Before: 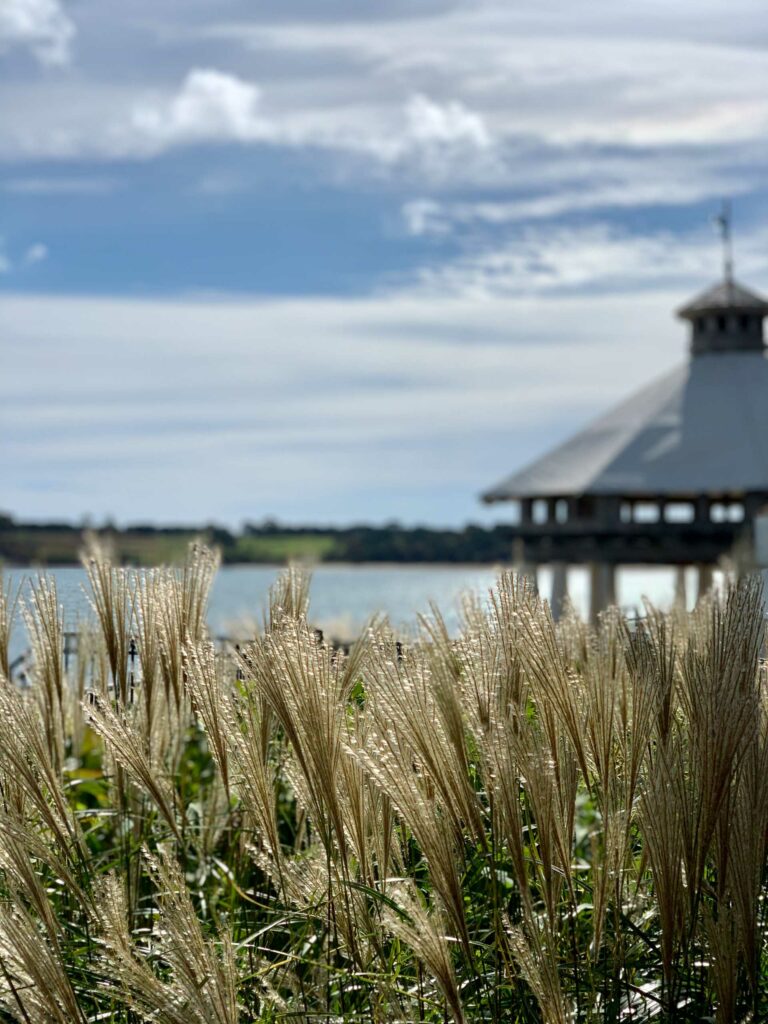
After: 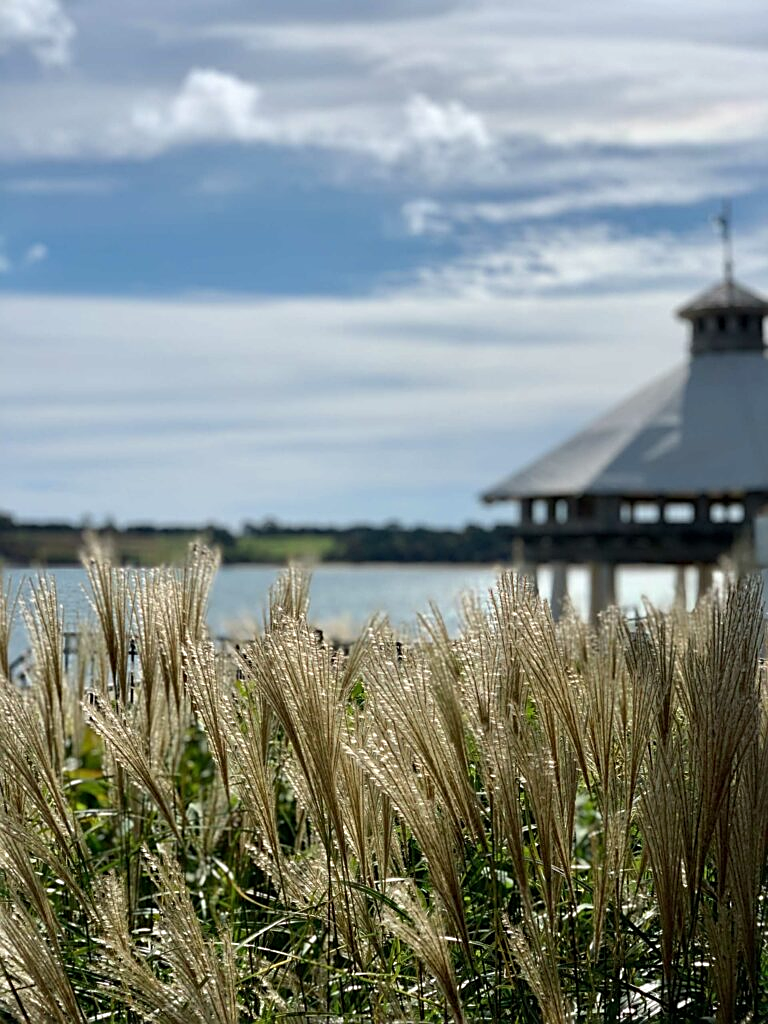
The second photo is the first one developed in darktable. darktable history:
color zones: curves: ch0 [(0, 0.5) (0.143, 0.5) (0.286, 0.5) (0.429, 0.5) (0.571, 0.5) (0.714, 0.476) (0.857, 0.5) (1, 0.5)]; ch2 [(0, 0.5) (0.143, 0.5) (0.286, 0.5) (0.429, 0.5) (0.571, 0.5) (0.714, 0.487) (0.857, 0.5) (1, 0.5)]
sharpen: on, module defaults
white balance: emerald 1
